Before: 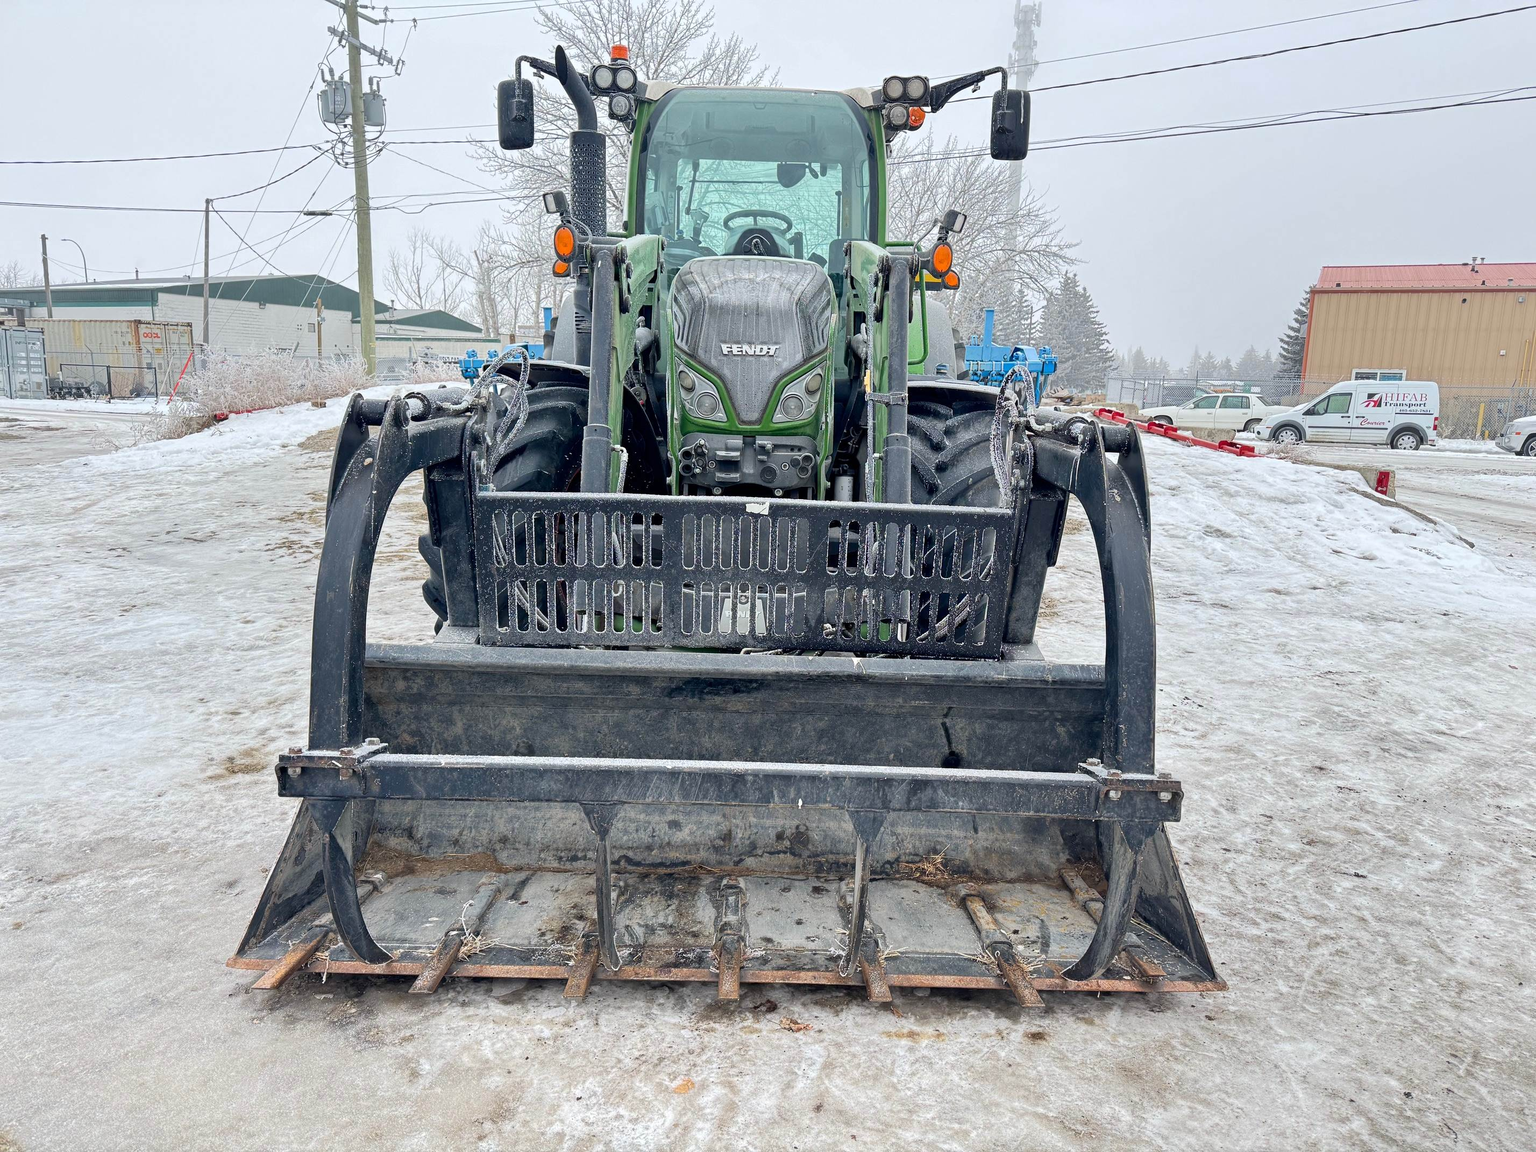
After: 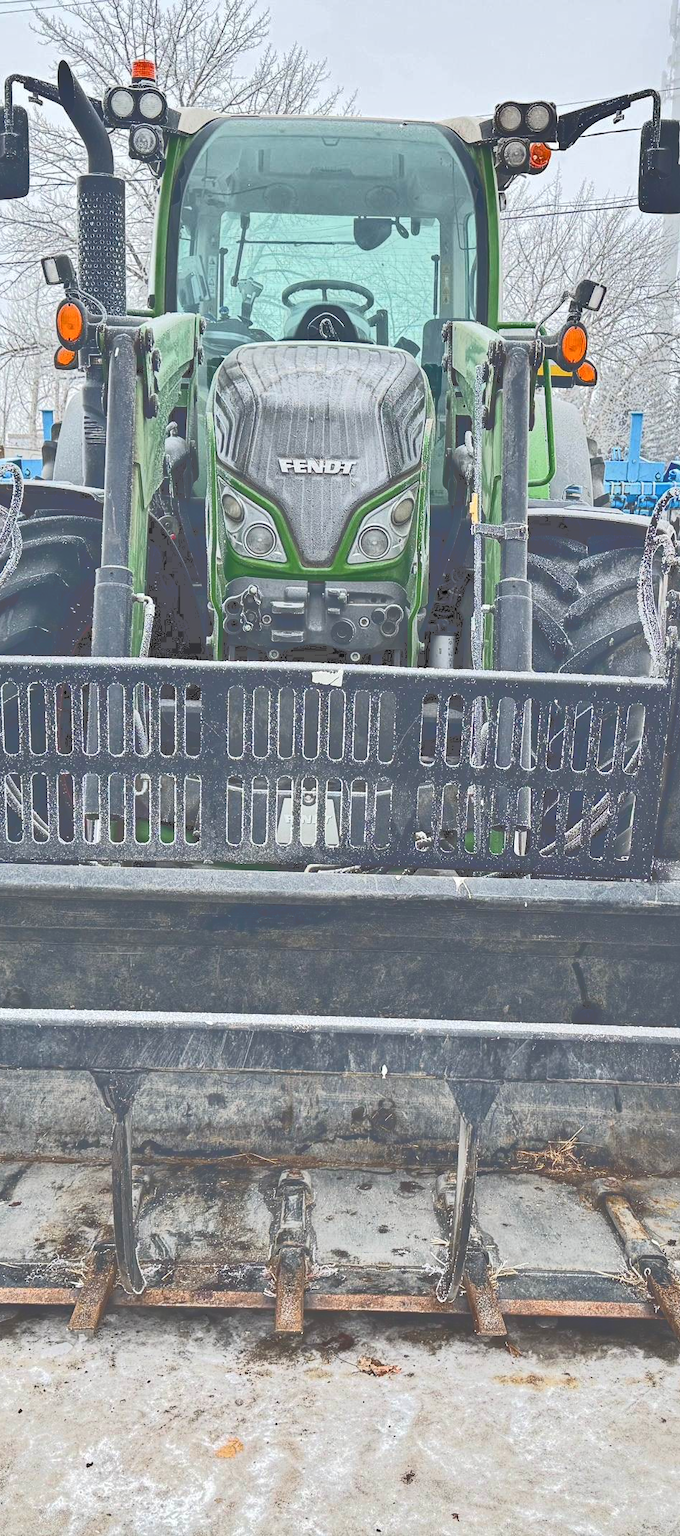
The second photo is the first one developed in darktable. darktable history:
shadows and highlights: shadows 59.8, soften with gaussian
crop: left 33.344%, right 33.425%
tone curve: curves: ch0 [(0, 0) (0.003, 0.345) (0.011, 0.345) (0.025, 0.345) (0.044, 0.349) (0.069, 0.353) (0.1, 0.356) (0.136, 0.359) (0.177, 0.366) (0.224, 0.378) (0.277, 0.398) (0.335, 0.429) (0.399, 0.476) (0.468, 0.545) (0.543, 0.624) (0.623, 0.721) (0.709, 0.811) (0.801, 0.876) (0.898, 0.913) (1, 1)], color space Lab, independent channels, preserve colors none
